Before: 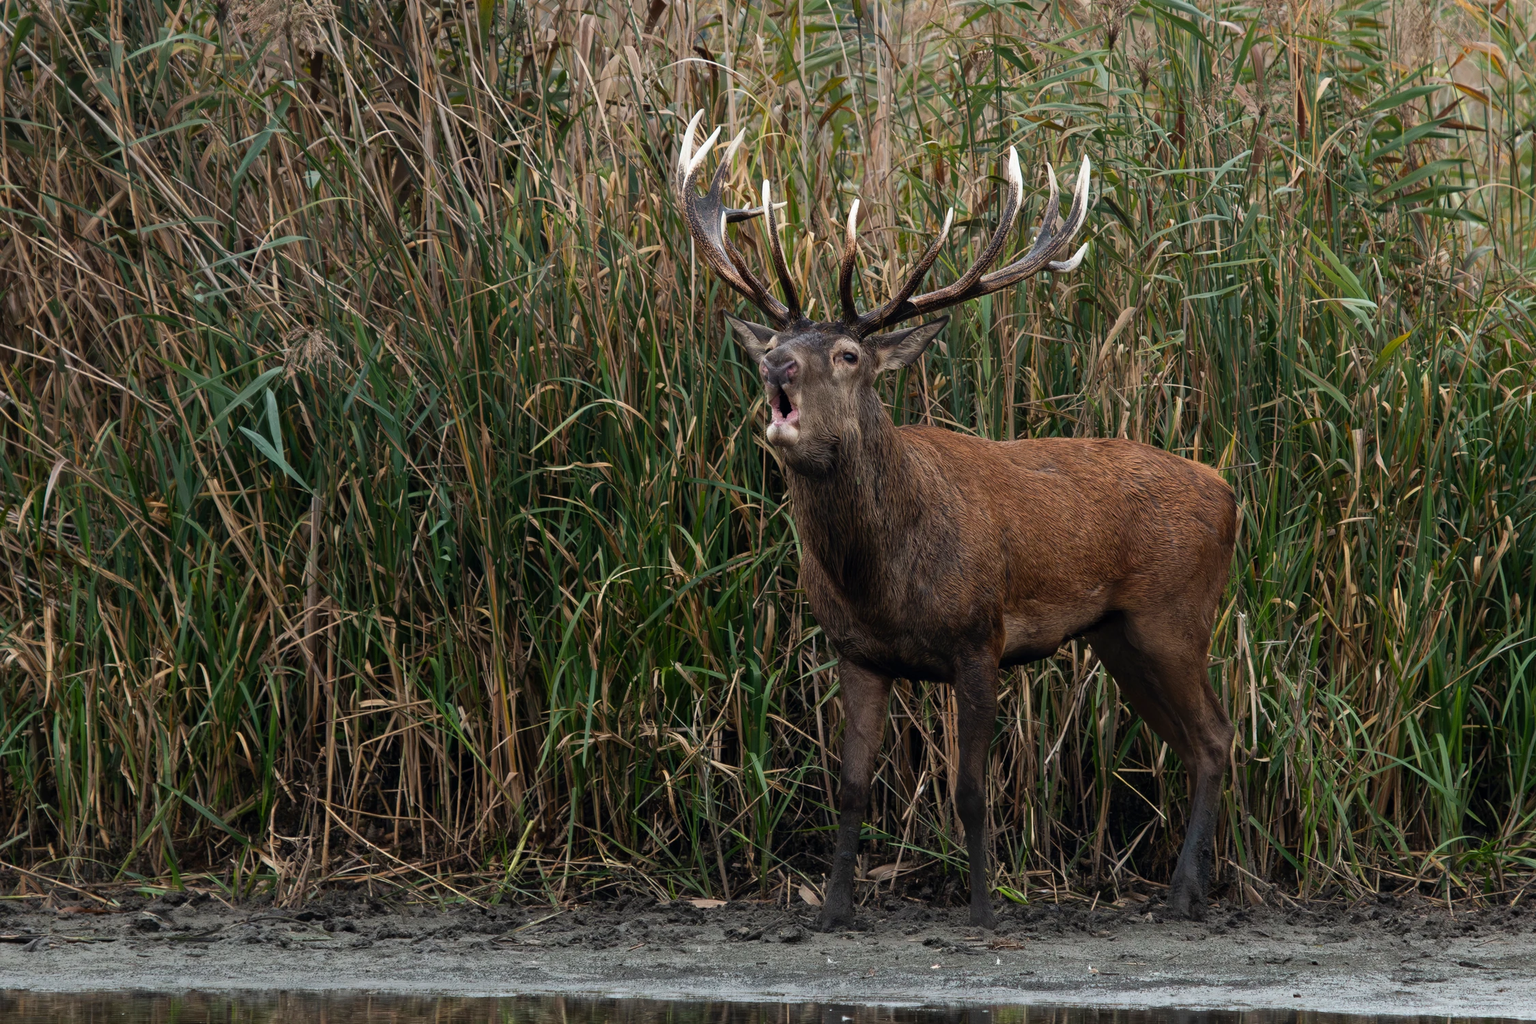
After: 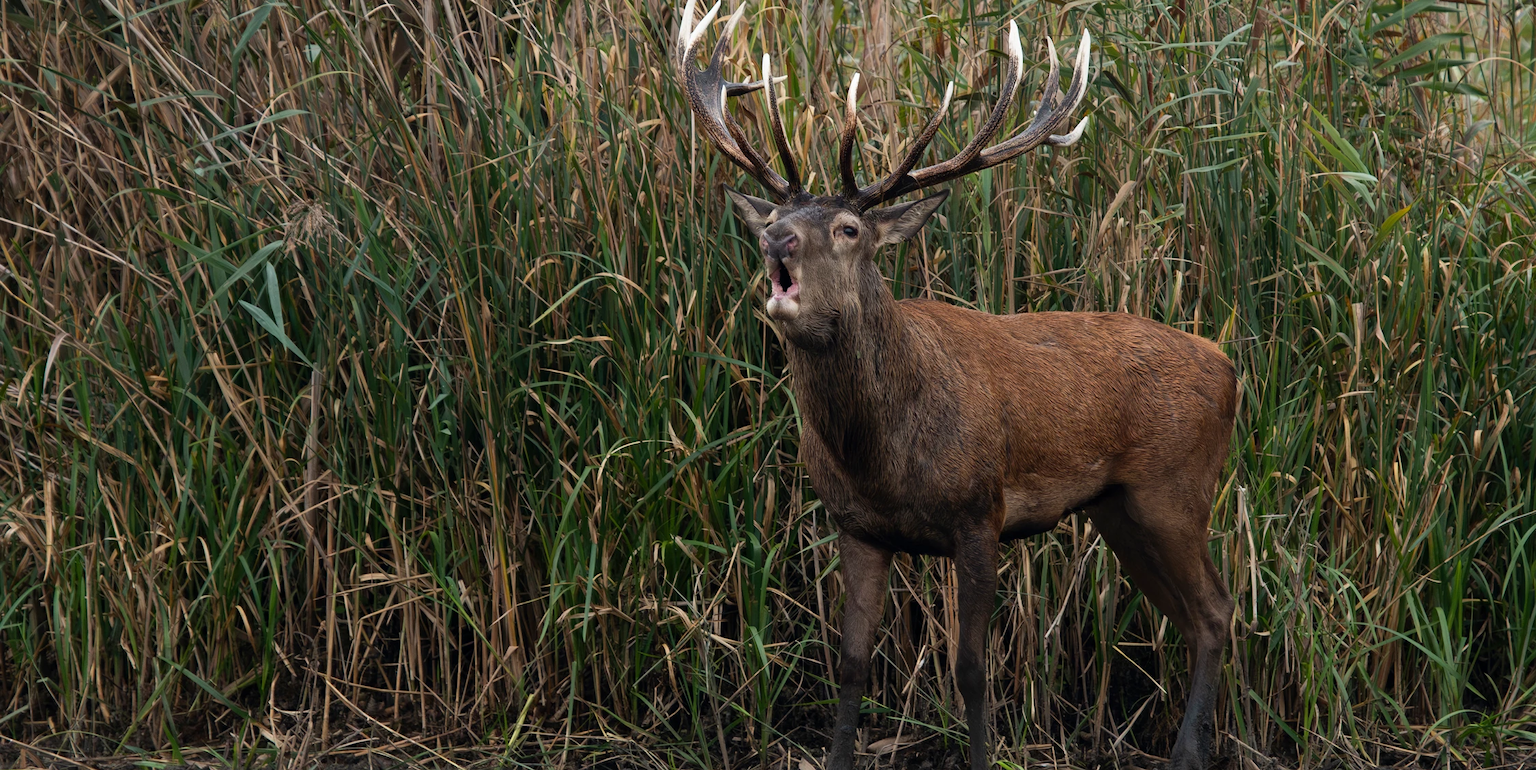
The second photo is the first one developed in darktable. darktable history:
crop and rotate: top 12.392%, bottom 12.341%
